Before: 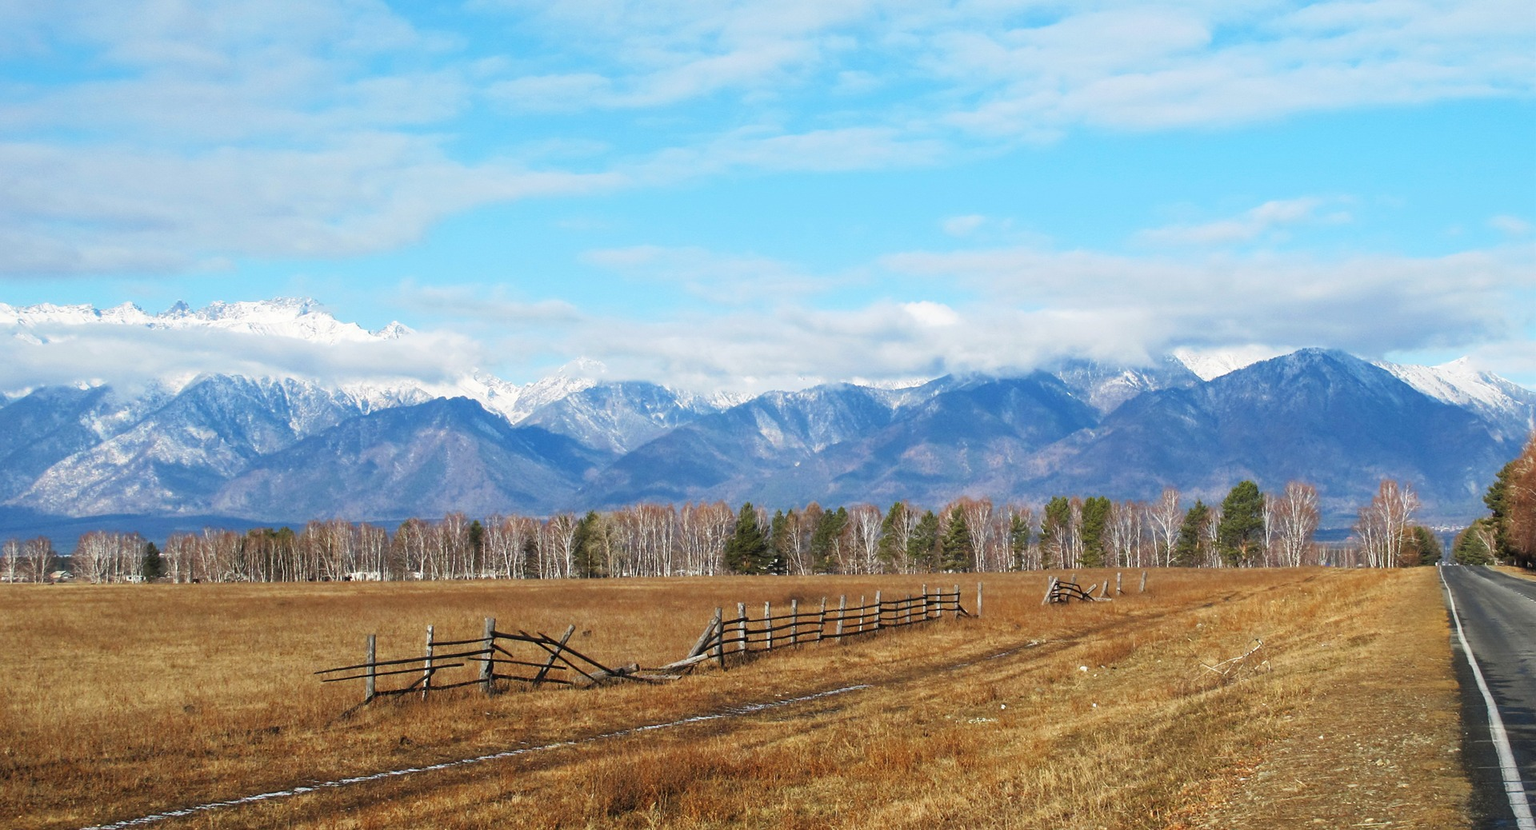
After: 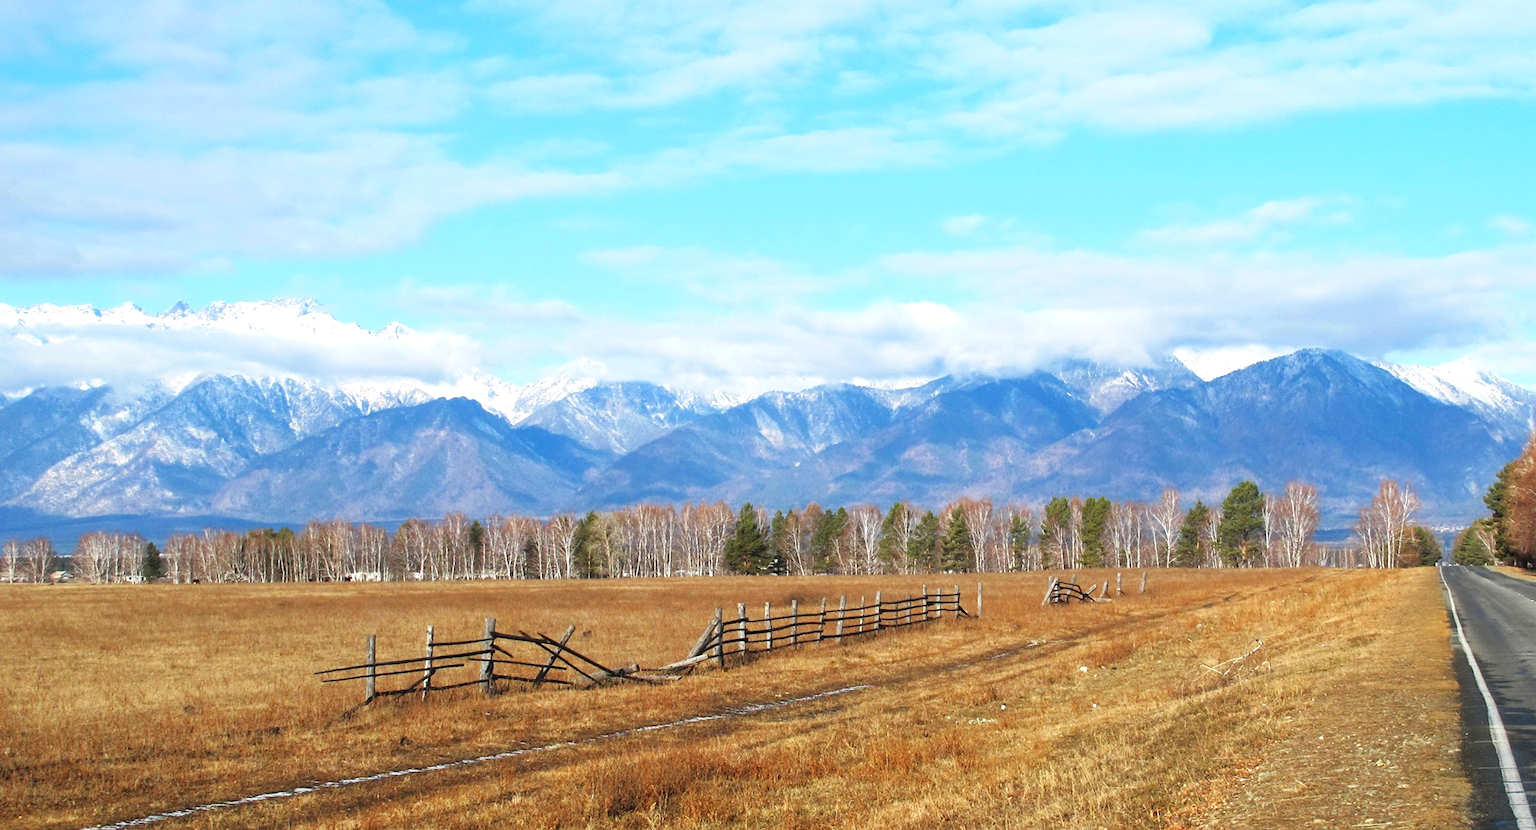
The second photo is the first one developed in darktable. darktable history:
levels: levels [0, 0.435, 0.917]
